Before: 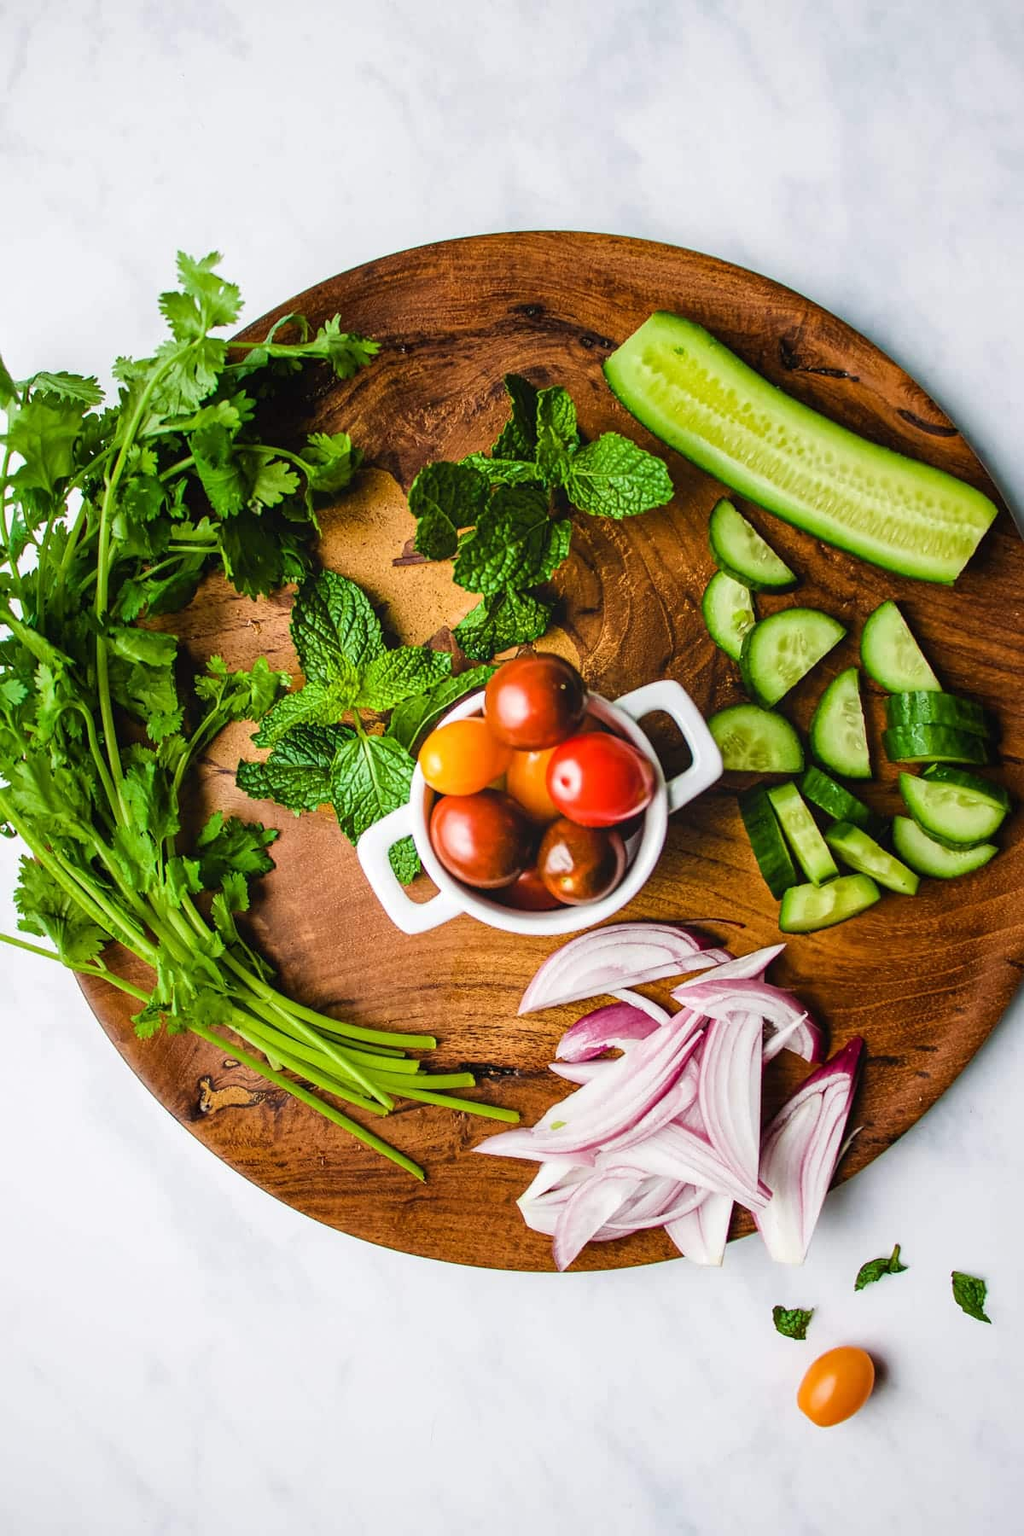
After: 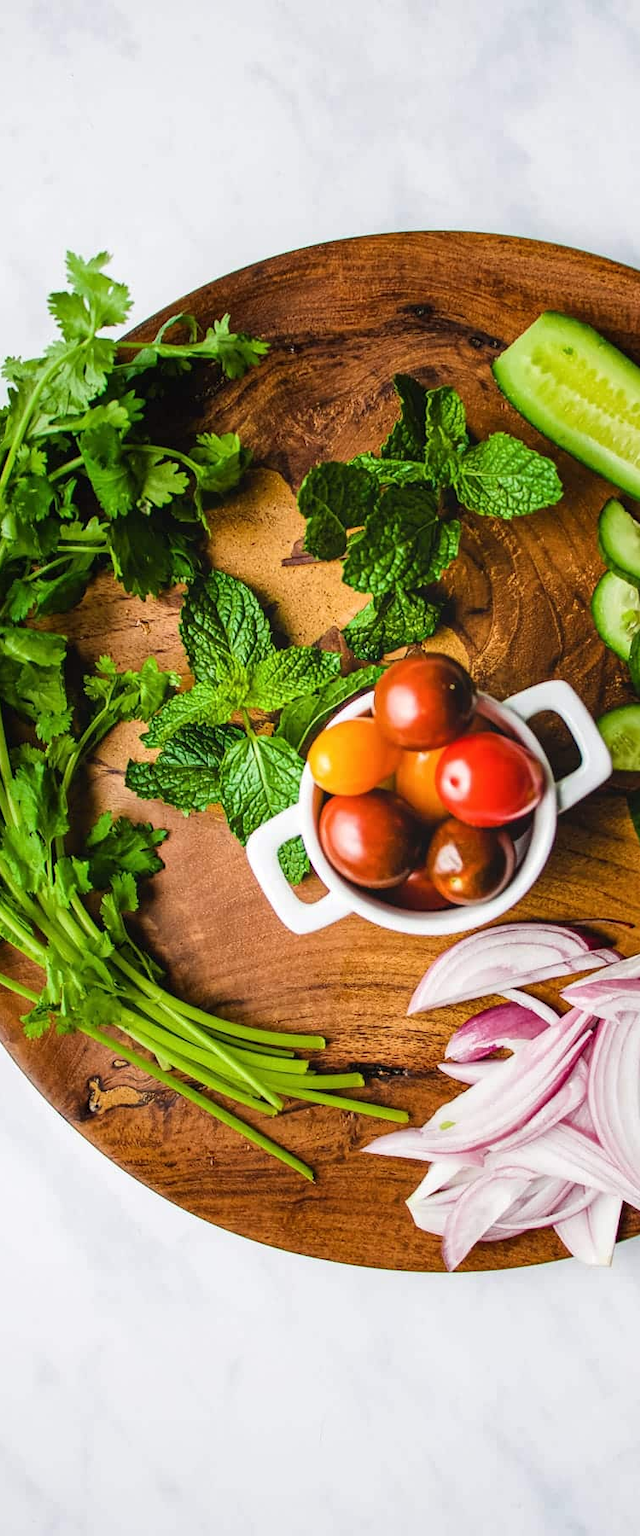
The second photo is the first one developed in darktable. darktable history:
color calibration: illuminant same as pipeline (D50), adaptation XYZ, x 0.346, y 0.358, temperature 5009.71 K
crop: left 10.846%, right 26.529%
